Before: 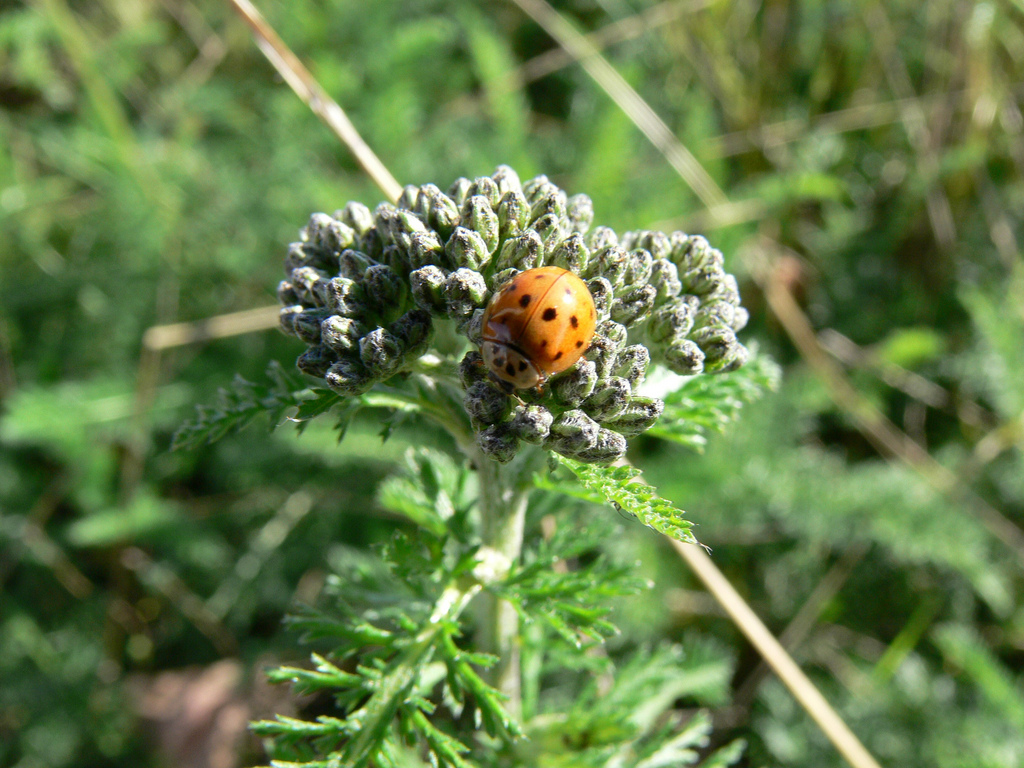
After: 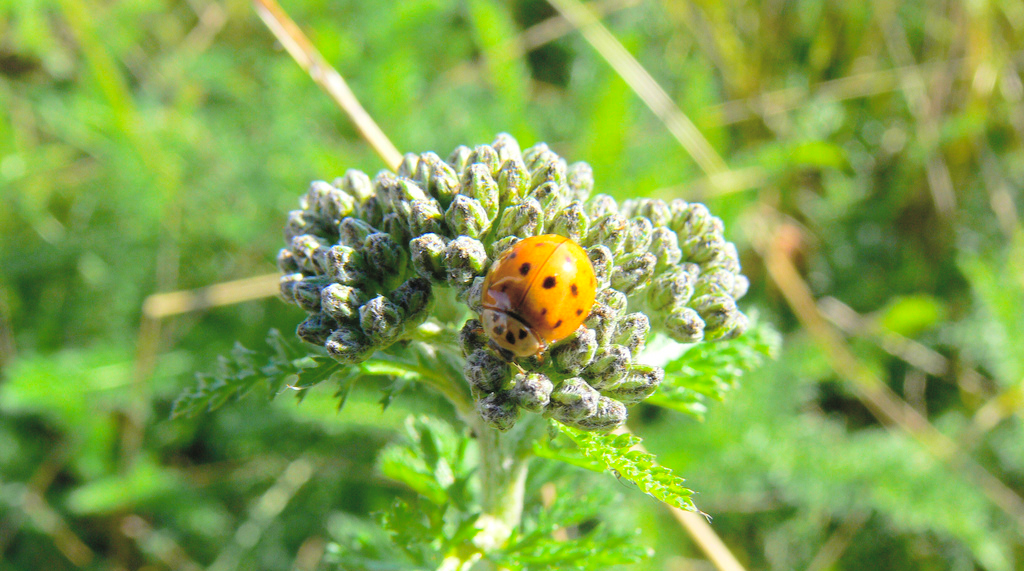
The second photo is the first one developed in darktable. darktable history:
color balance rgb: linear chroma grading › global chroma 20.127%, perceptual saturation grading › global saturation 25.567%
crop: top 4.22%, bottom 21.316%
contrast brightness saturation: brightness 0.273
shadows and highlights: shadows -25.63, highlights 49.44, soften with gaussian
